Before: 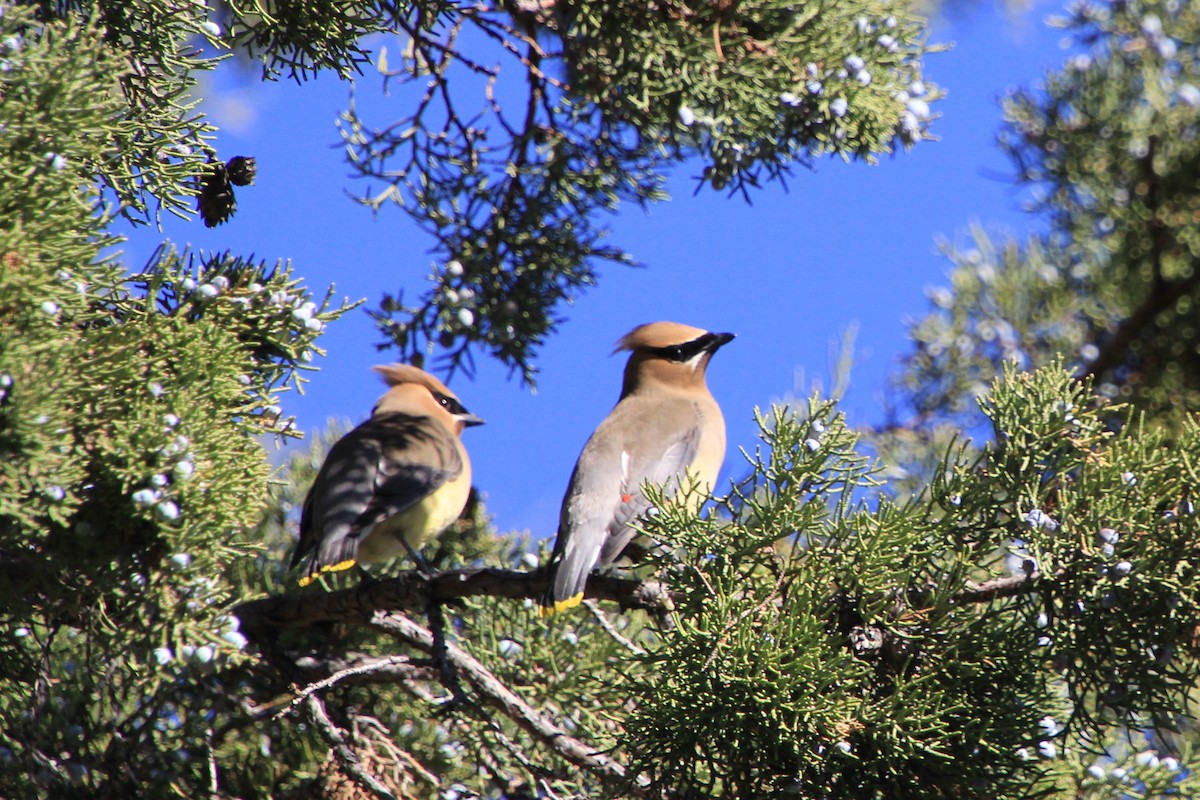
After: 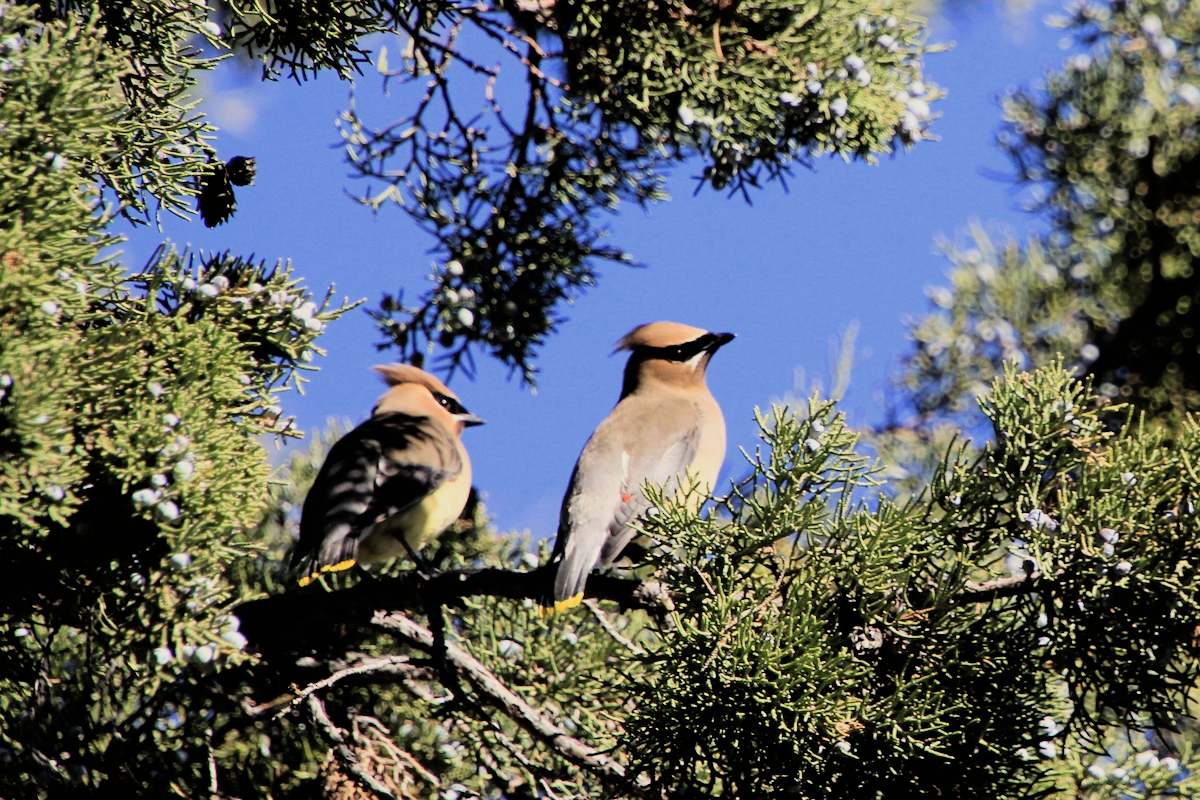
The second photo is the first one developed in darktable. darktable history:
filmic rgb: black relative exposure -5 EV, hardness 2.88, contrast 1.4, highlights saturation mix -20%
white balance: red 1.029, blue 0.92
